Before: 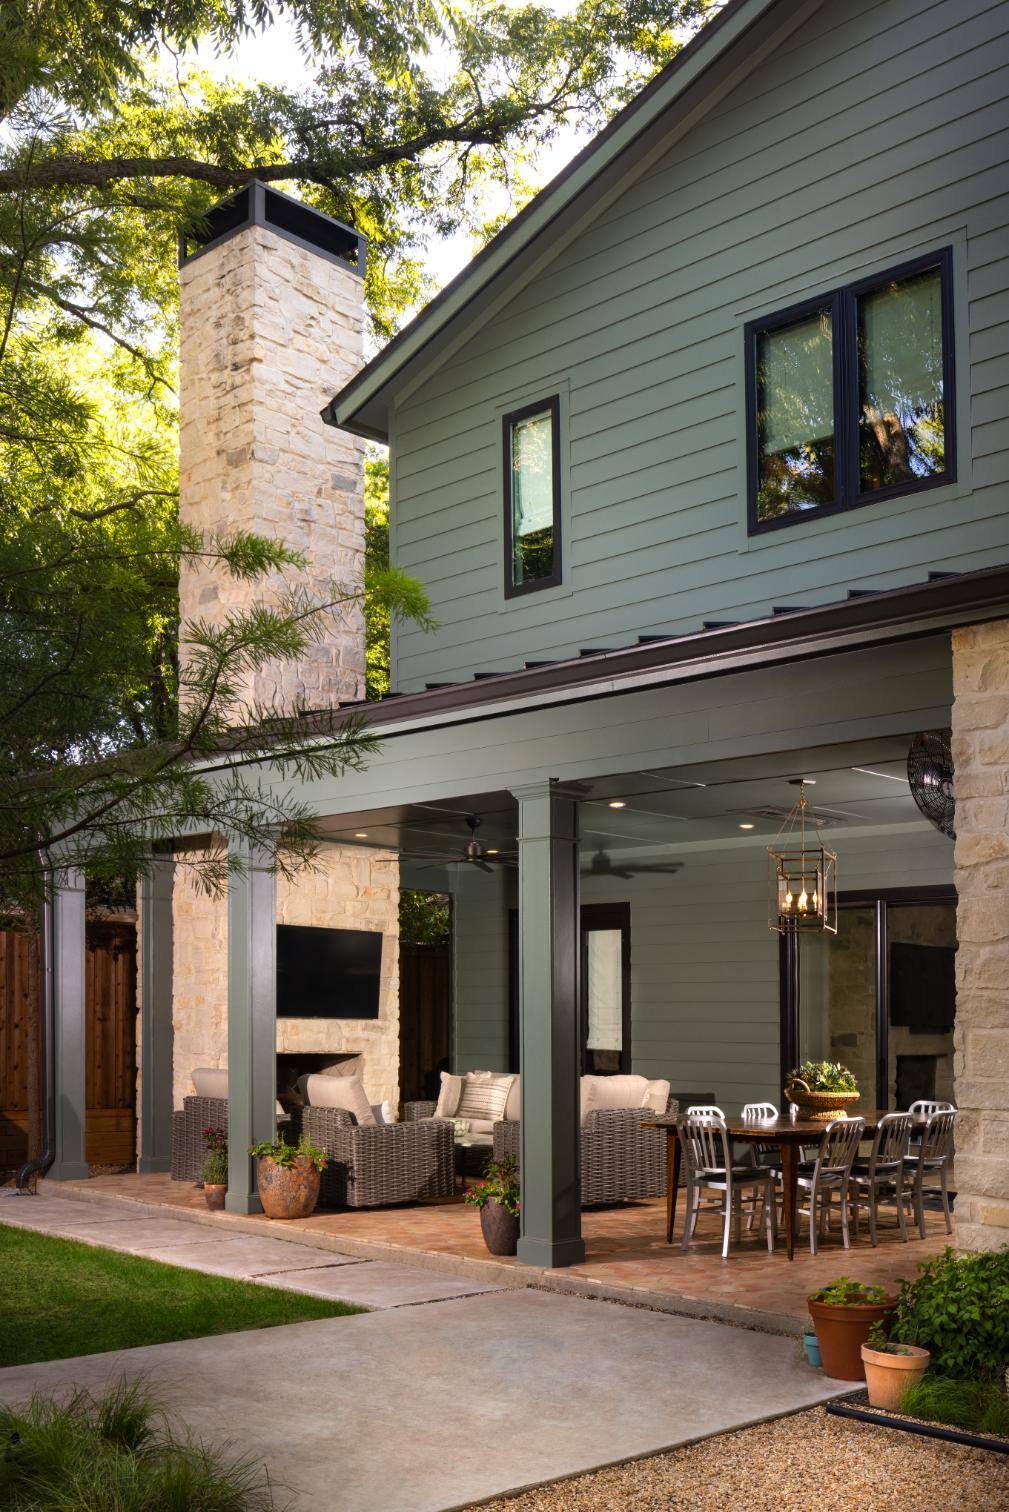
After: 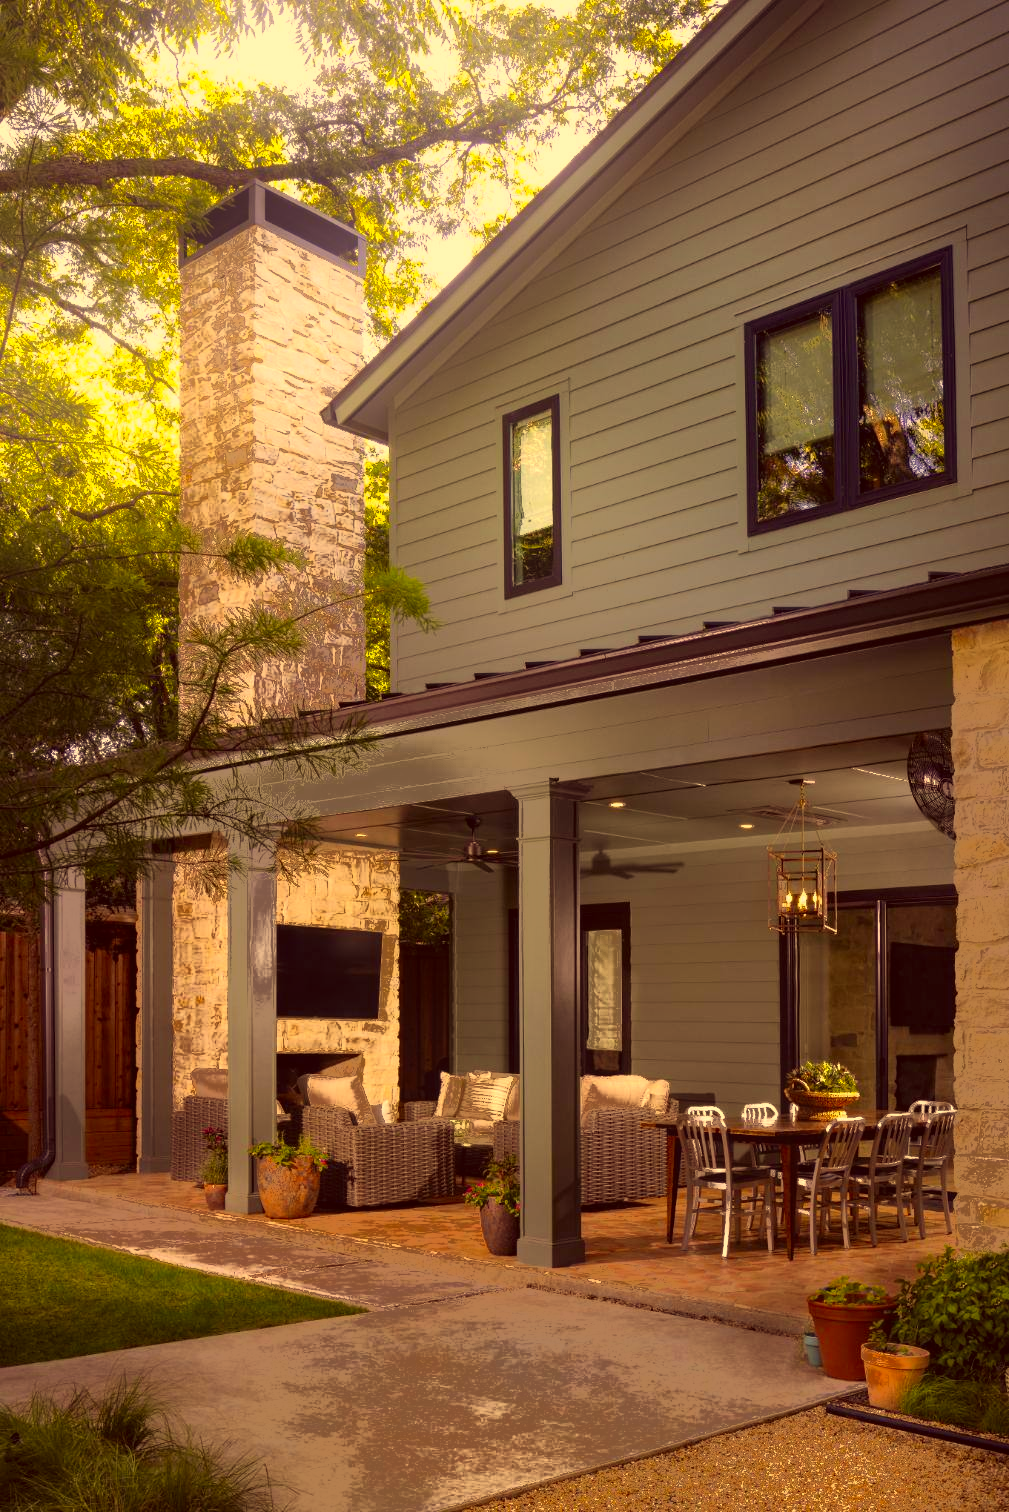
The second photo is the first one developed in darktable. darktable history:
color correction: highlights a* 10.12, highlights b* 39.04, shadows a* 14.62, shadows b* 3.37
bloom: size 16%, threshold 98%, strength 20%
fill light: exposure -0.73 EV, center 0.69, width 2.2
